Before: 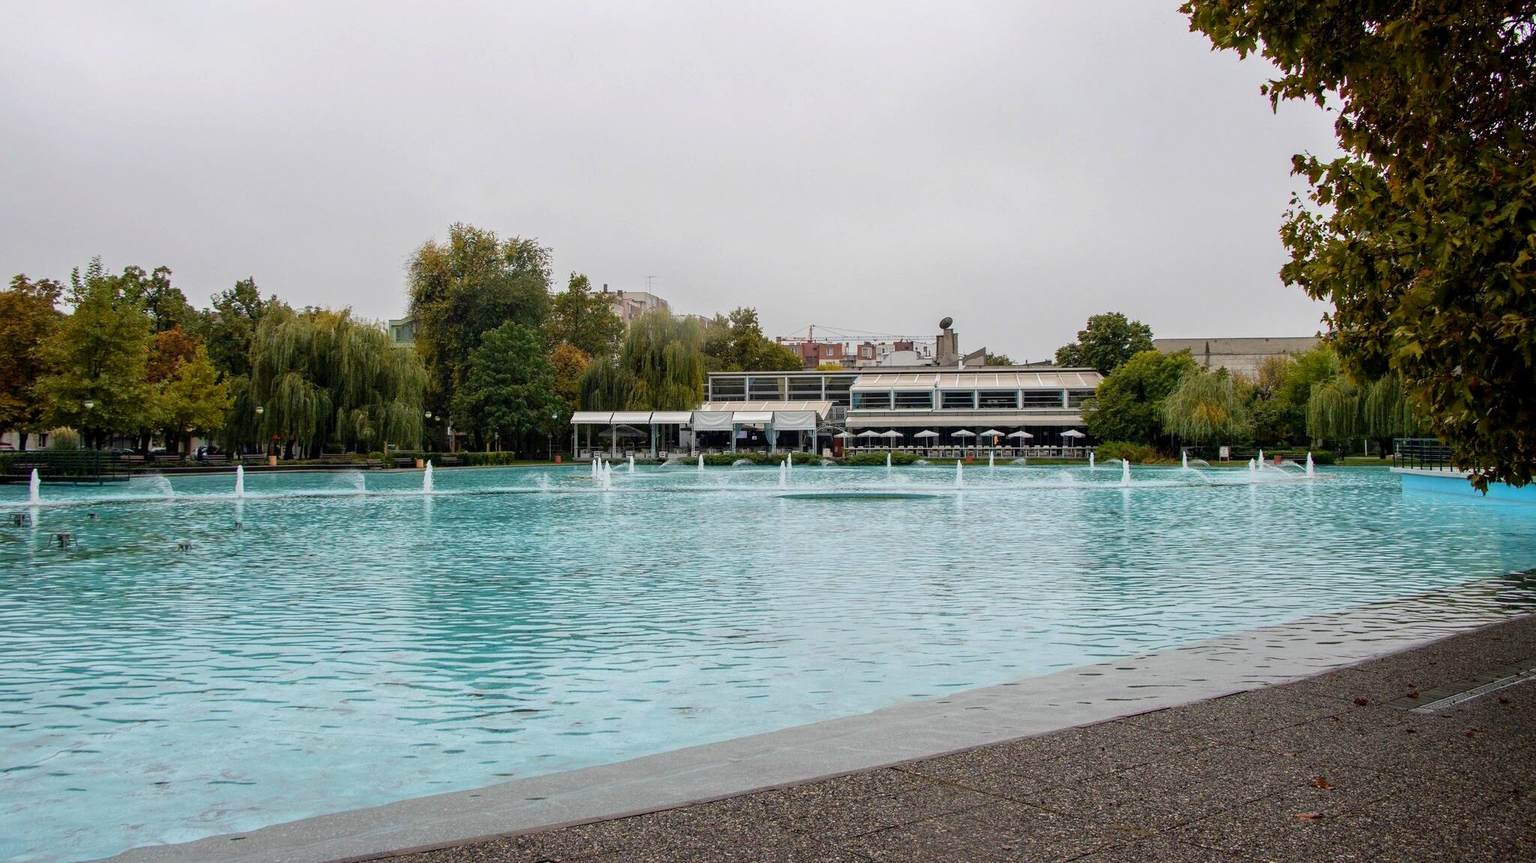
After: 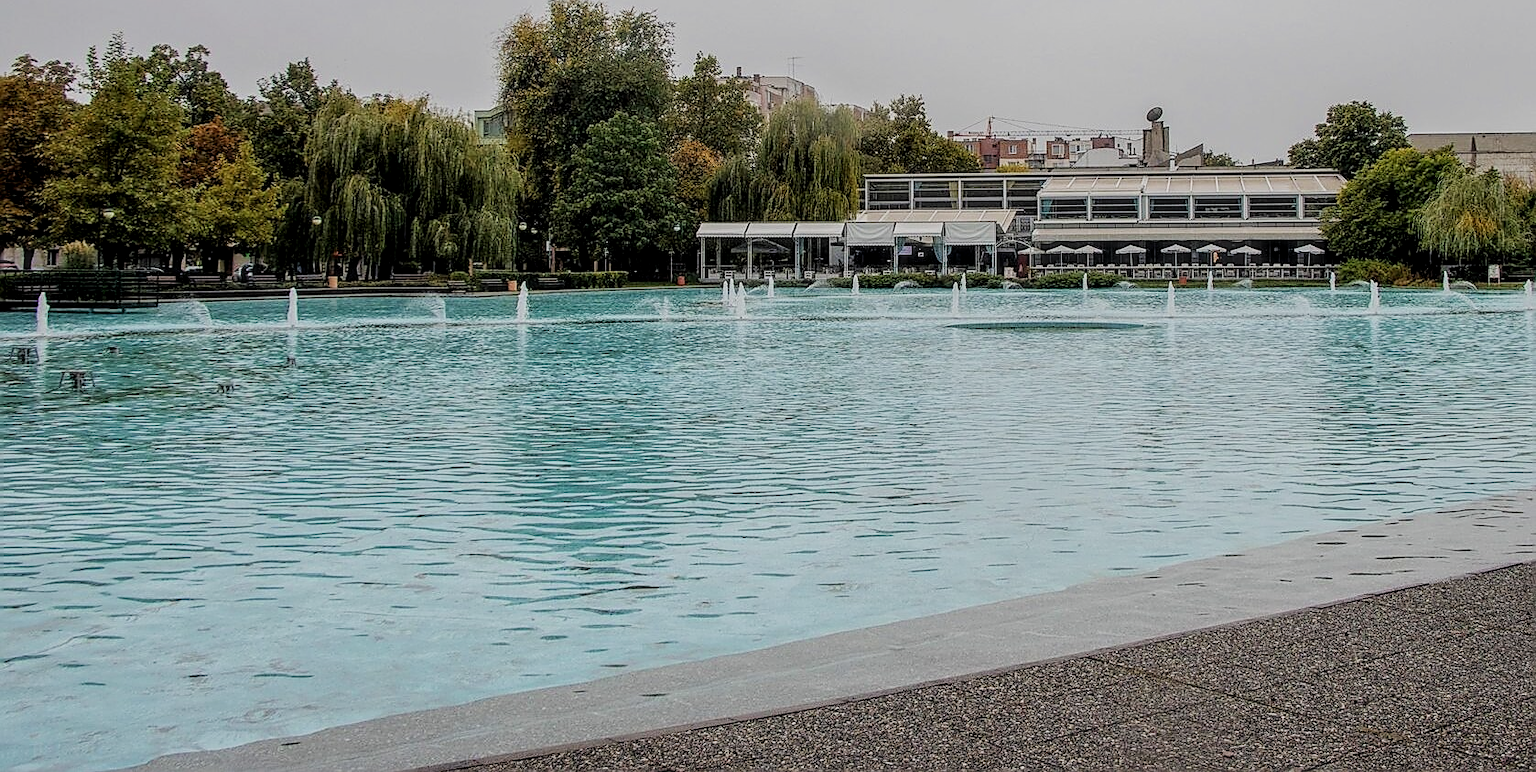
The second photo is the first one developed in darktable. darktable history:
haze removal: strength -0.099, compatibility mode true, adaptive false
filmic rgb: black relative exposure -7.65 EV, white relative exposure 4.56 EV, hardness 3.61
local contrast: detail 130%
sharpen: radius 1.392, amount 1.24, threshold 0.62
crop: top 26.629%, right 18.034%
